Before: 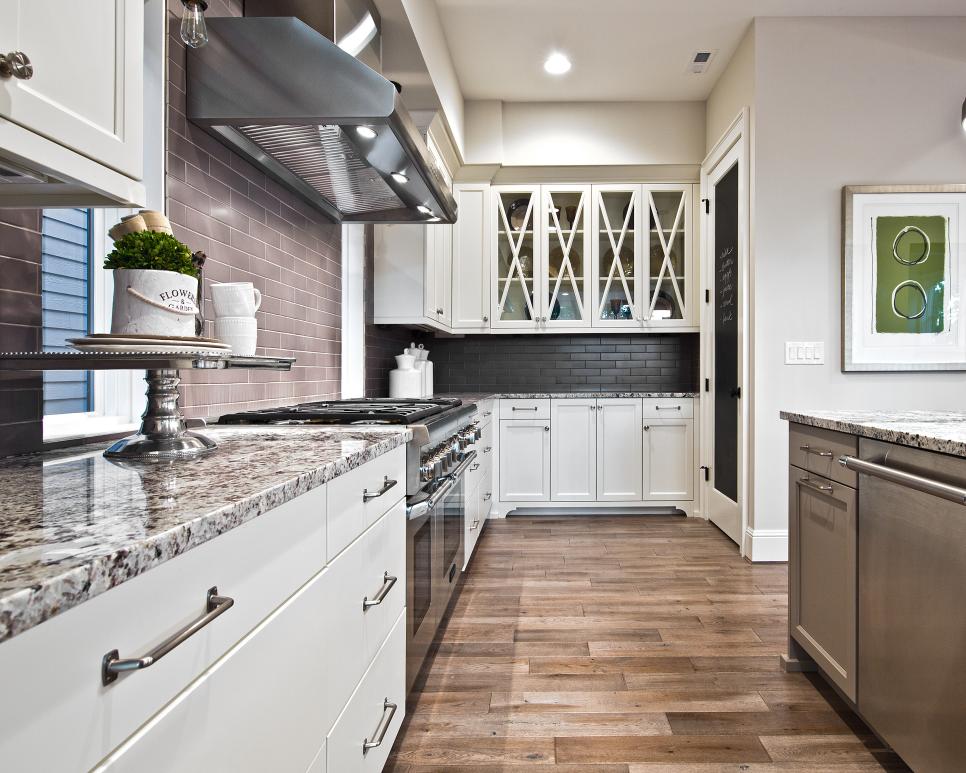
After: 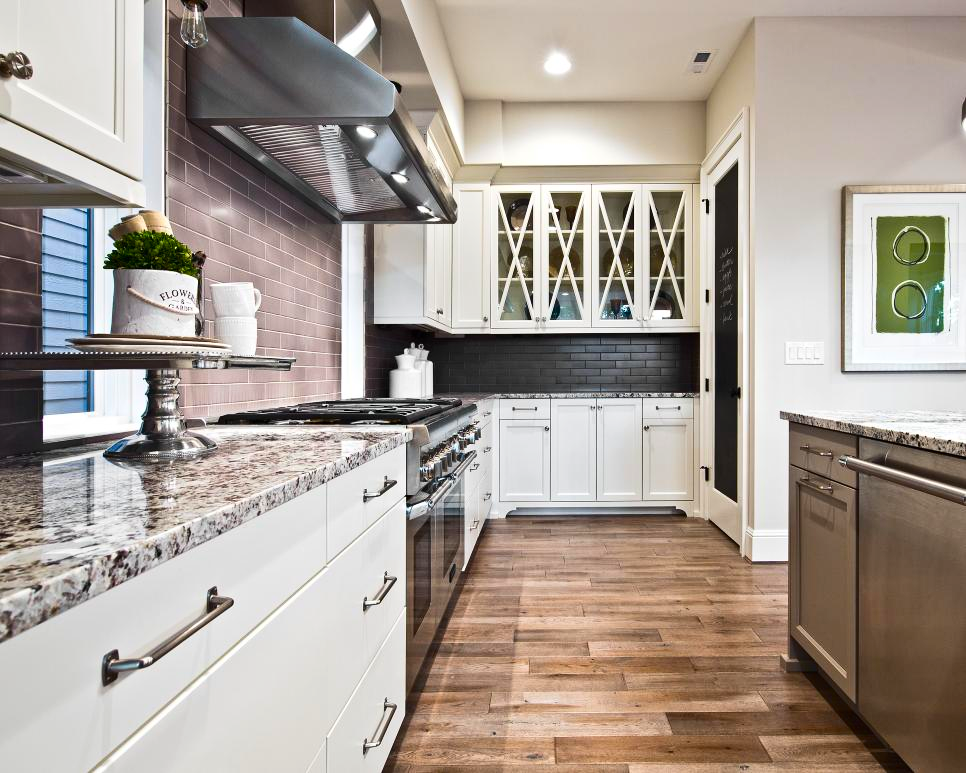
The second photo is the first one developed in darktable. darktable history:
contrast brightness saturation: contrast 0.175, saturation 0.296
